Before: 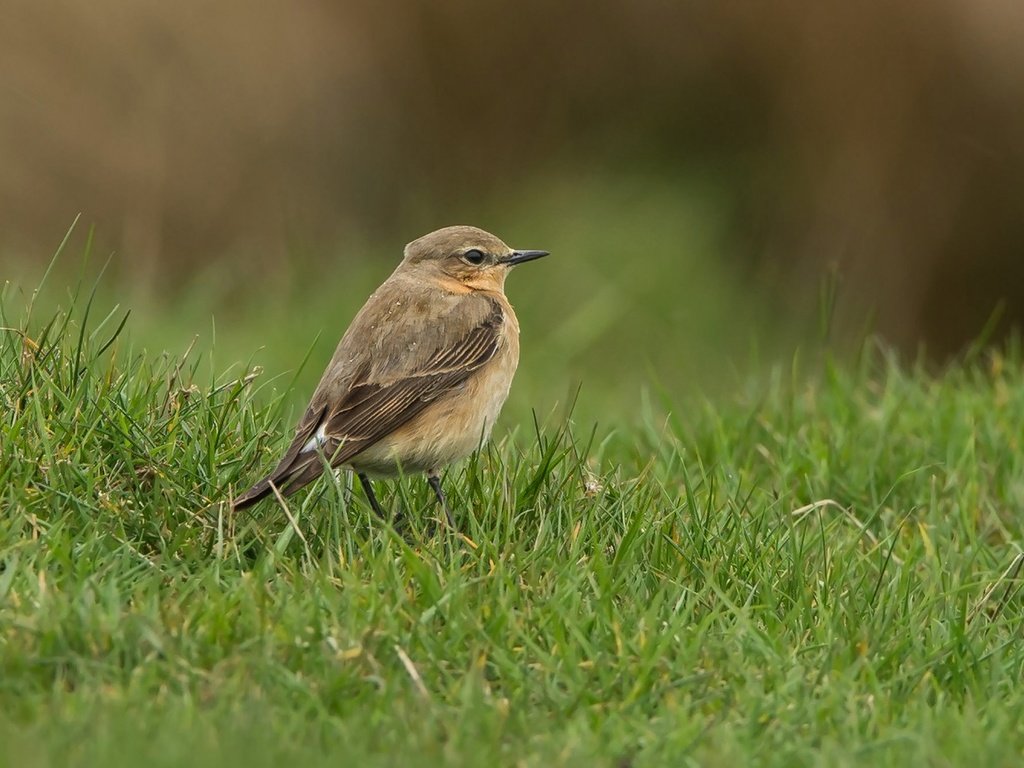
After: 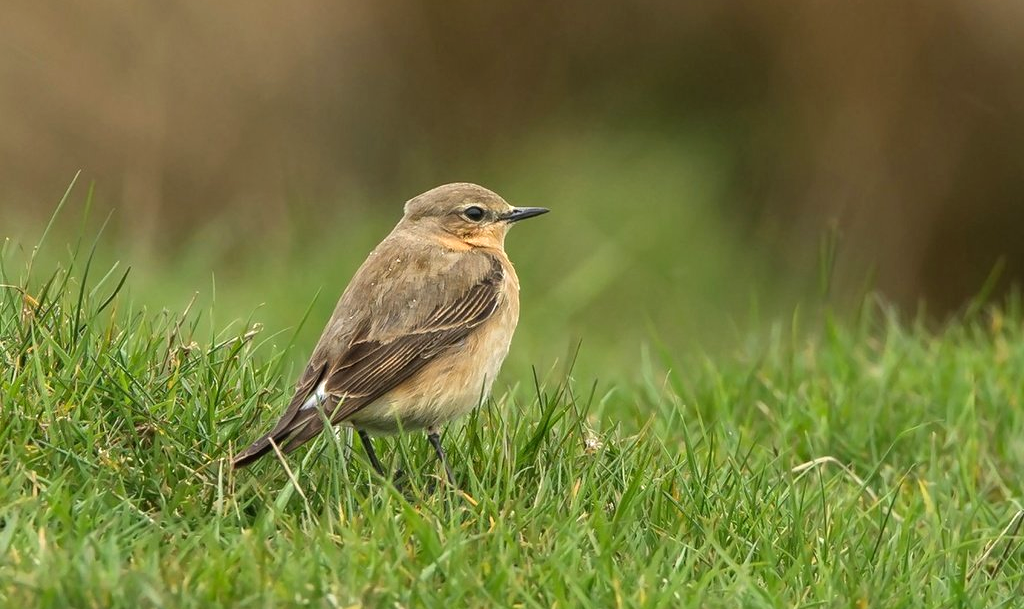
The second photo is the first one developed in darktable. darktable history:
exposure: exposure 0.197 EV
crop and rotate: top 5.667%, bottom 14.937%
